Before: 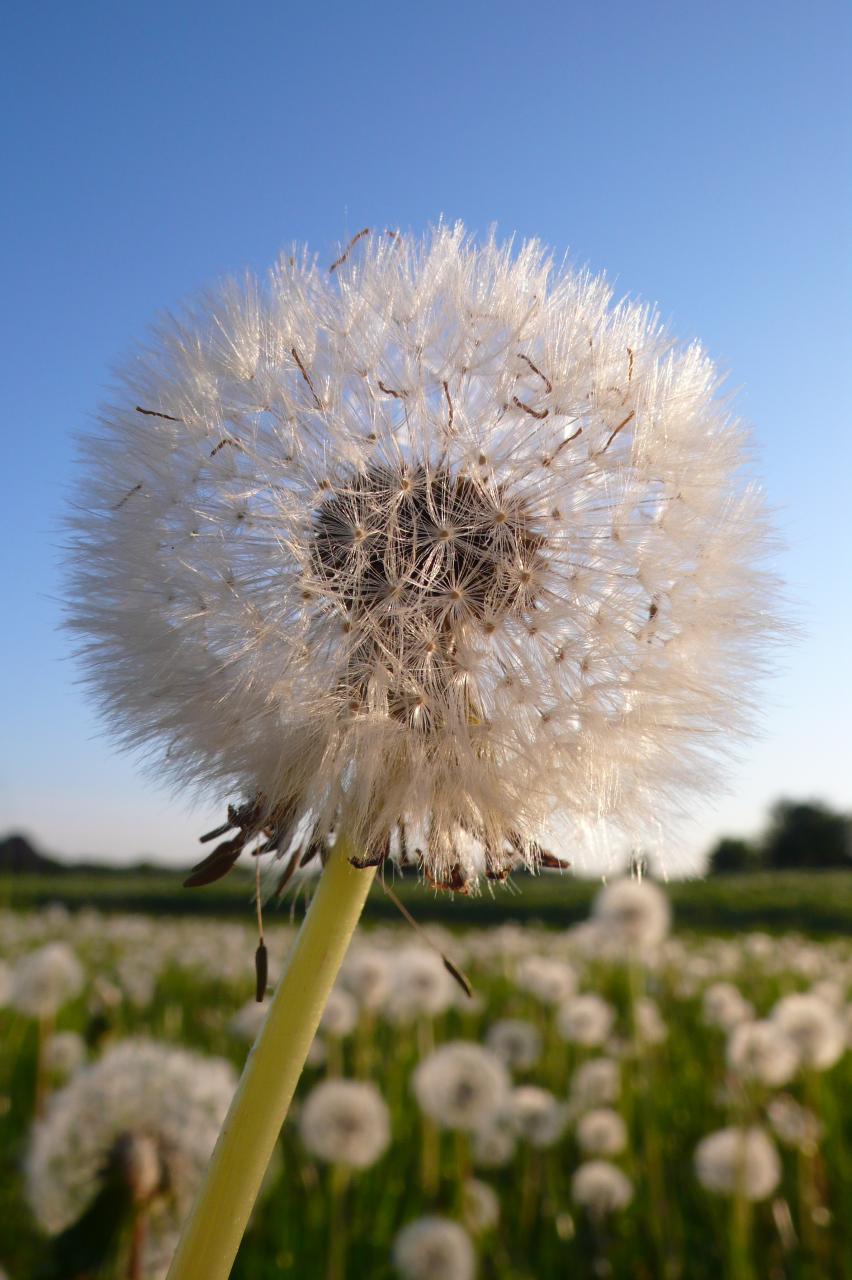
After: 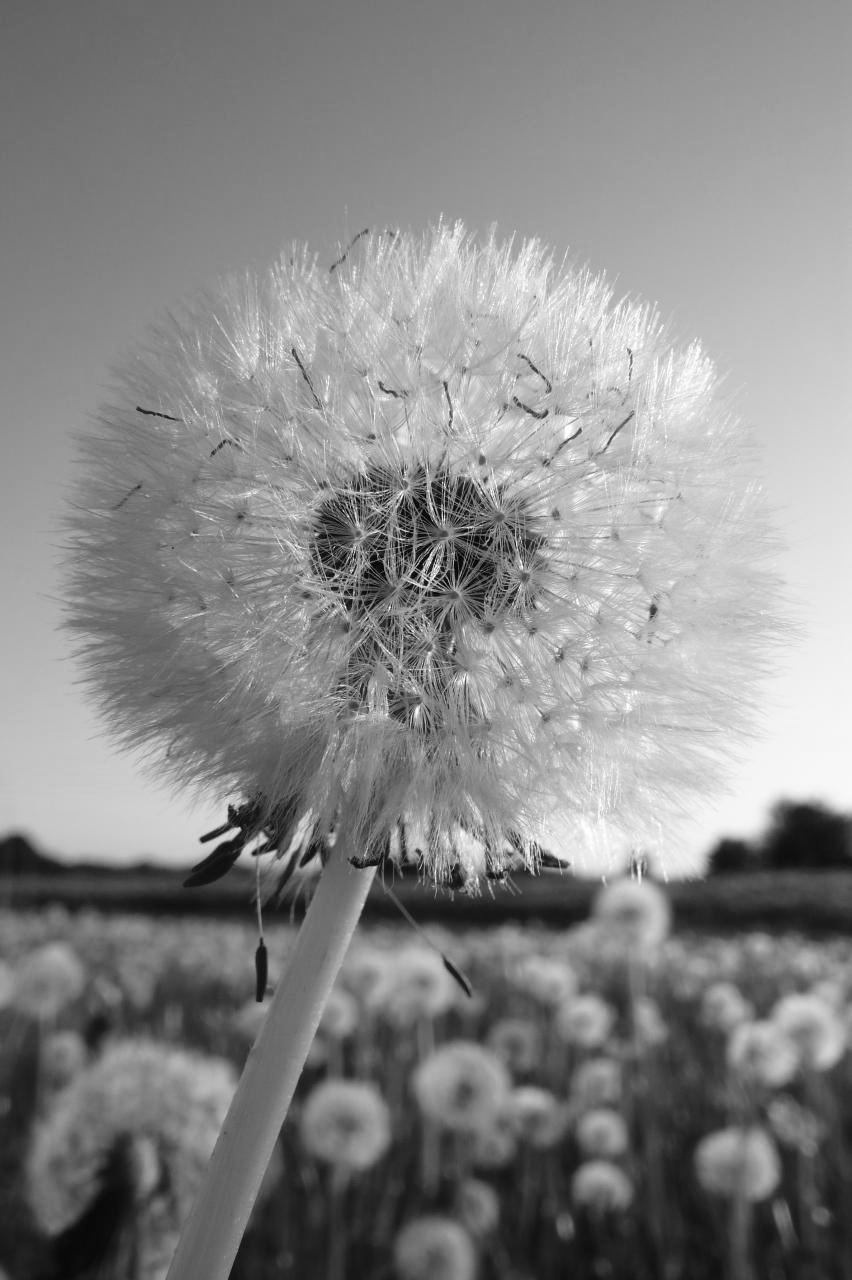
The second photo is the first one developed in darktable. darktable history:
color balance rgb: shadows lift › hue 87.51°, highlights gain › chroma 0.68%, highlights gain › hue 55.1°, global offset › chroma 0.13%, global offset › hue 253.66°, linear chroma grading › global chroma 0.5%, perceptual saturation grading › global saturation 16.38%
contrast brightness saturation: contrast 0.11, saturation -0.17
monochrome: on, module defaults
